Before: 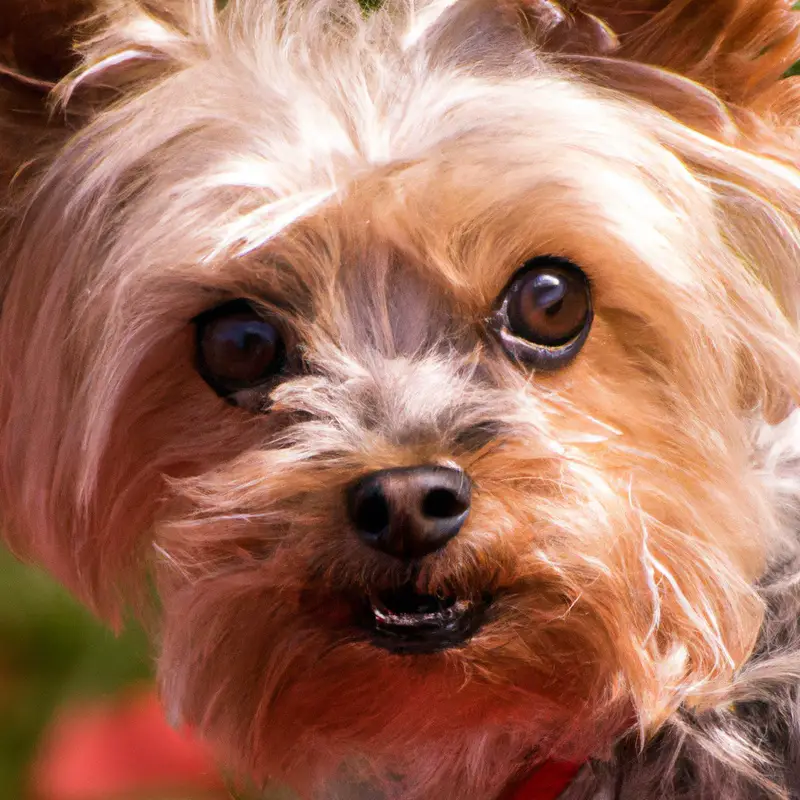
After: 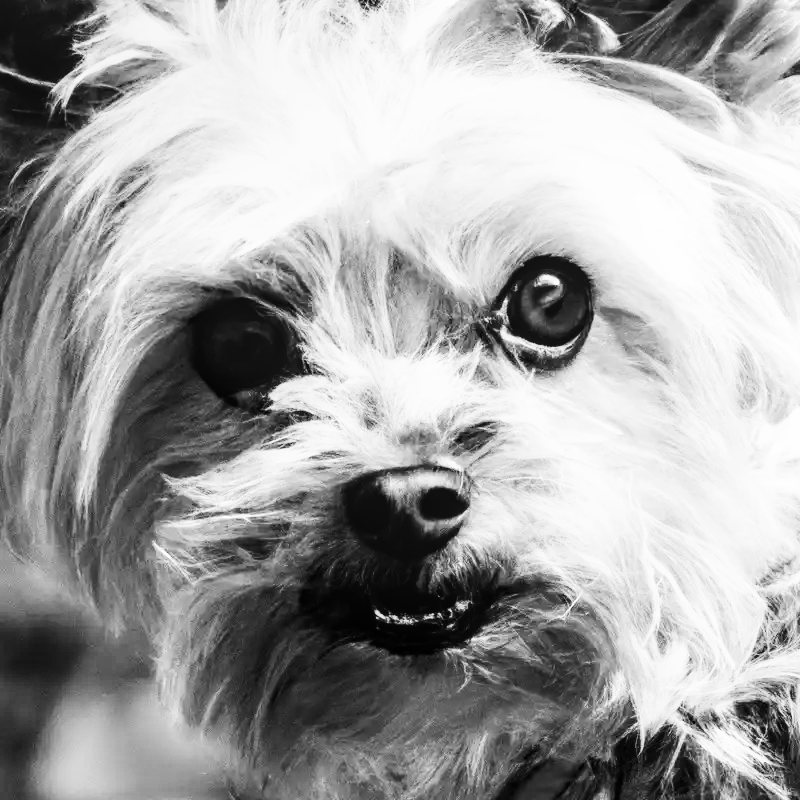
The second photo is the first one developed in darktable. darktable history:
local contrast: on, module defaults
base curve: curves: ch0 [(0, 0) (0, 0) (0.002, 0.001) (0.008, 0.003) (0.019, 0.011) (0.037, 0.037) (0.064, 0.11) (0.102, 0.232) (0.152, 0.379) (0.216, 0.524) (0.296, 0.665) (0.394, 0.789) (0.512, 0.881) (0.651, 0.945) (0.813, 0.986) (1, 1)], preserve colors none
monochrome: a 2.21, b -1.33, size 2.2
contrast brightness saturation: contrast 0.25, saturation -0.31
